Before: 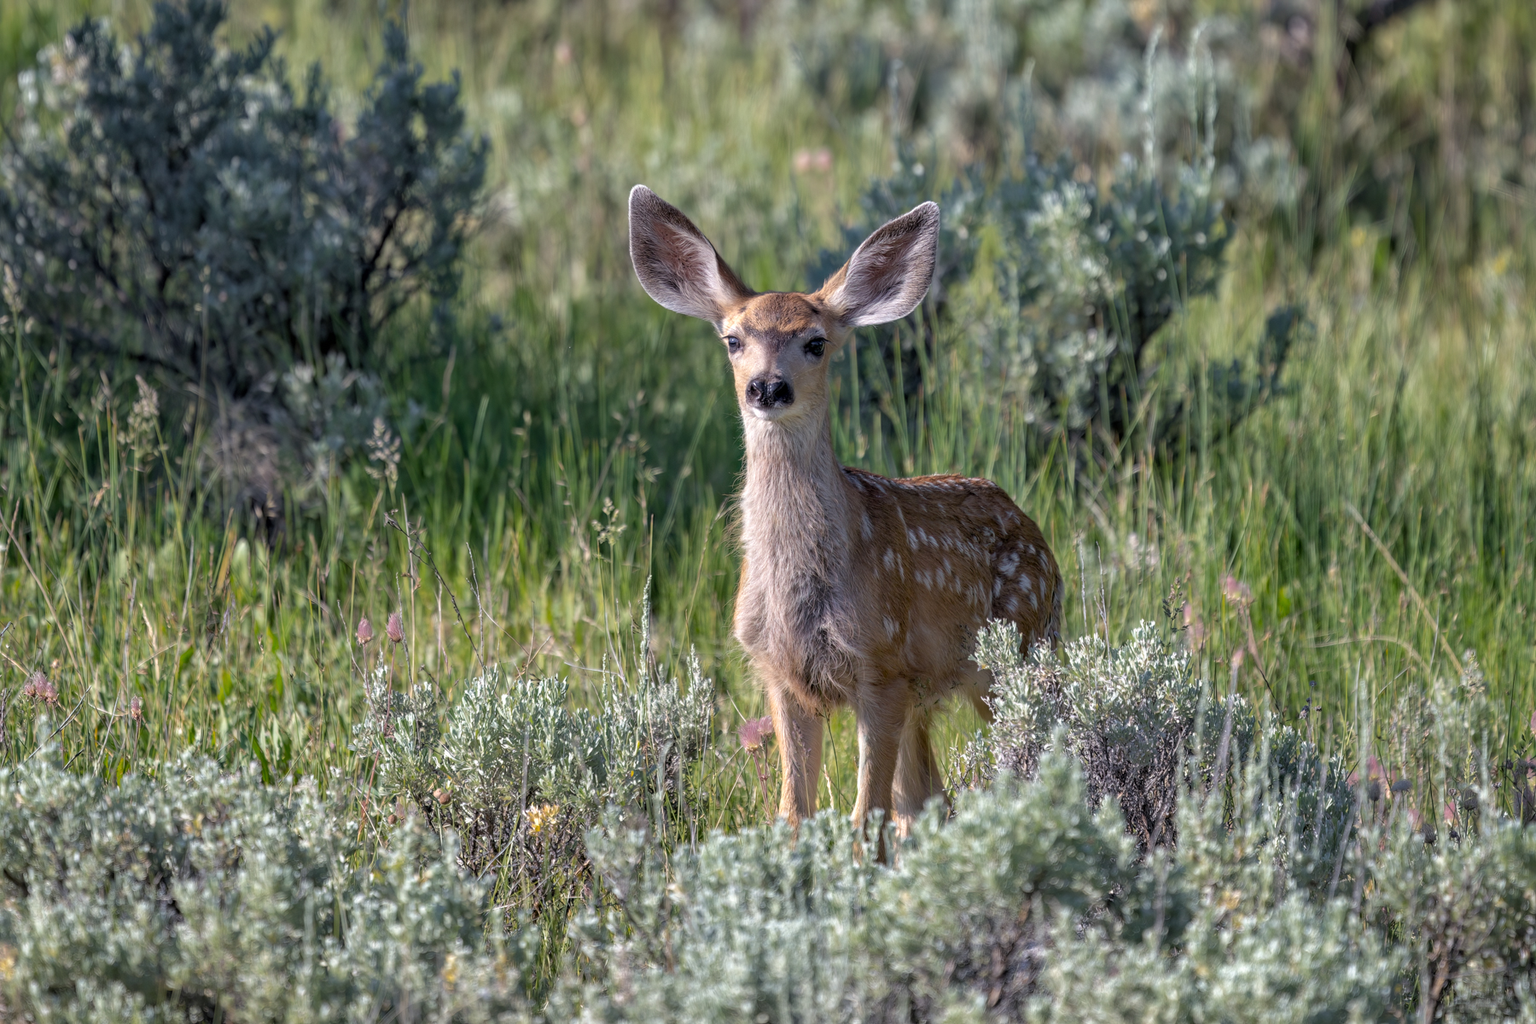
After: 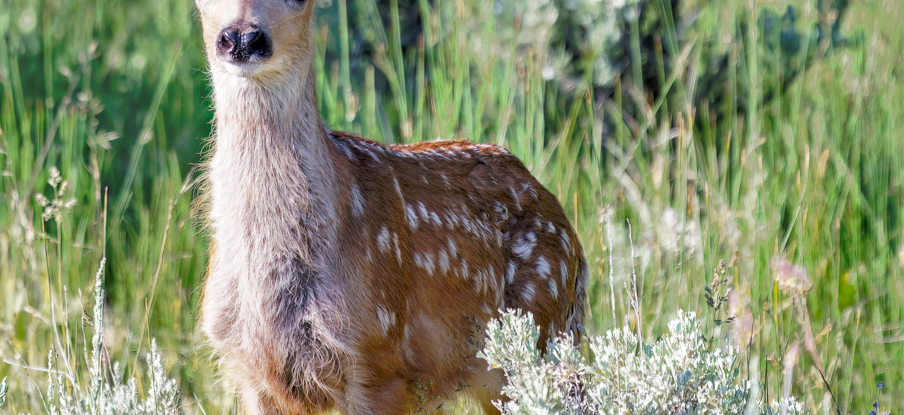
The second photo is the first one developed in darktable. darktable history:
tone curve: curves: ch0 [(0, 0) (0.003, 0.003) (0.011, 0.013) (0.025, 0.029) (0.044, 0.052) (0.069, 0.081) (0.1, 0.116) (0.136, 0.158) (0.177, 0.207) (0.224, 0.268) (0.277, 0.373) (0.335, 0.465) (0.399, 0.565) (0.468, 0.674) (0.543, 0.79) (0.623, 0.853) (0.709, 0.918) (0.801, 0.956) (0.898, 0.977) (1, 1)], preserve colors none
color zones: curves: ch0 [(0.11, 0.396) (0.195, 0.36) (0.25, 0.5) (0.303, 0.412) (0.357, 0.544) (0.75, 0.5) (0.967, 0.328)]; ch1 [(0, 0.468) (0.112, 0.512) (0.202, 0.6) (0.25, 0.5) (0.307, 0.352) (0.357, 0.544) (0.75, 0.5) (0.963, 0.524)]
shadows and highlights: on, module defaults
crop: left 36.607%, top 34.735%, right 13.146%, bottom 30.611%
